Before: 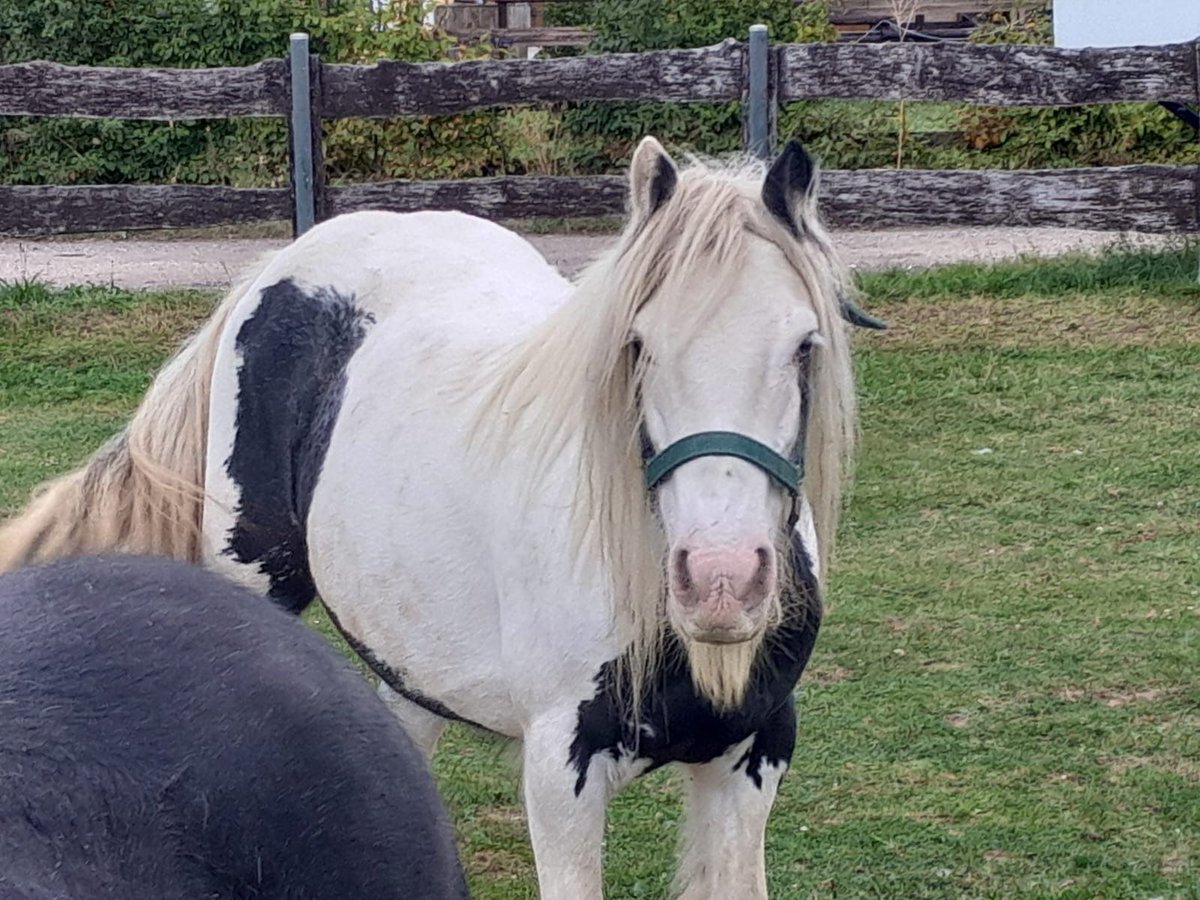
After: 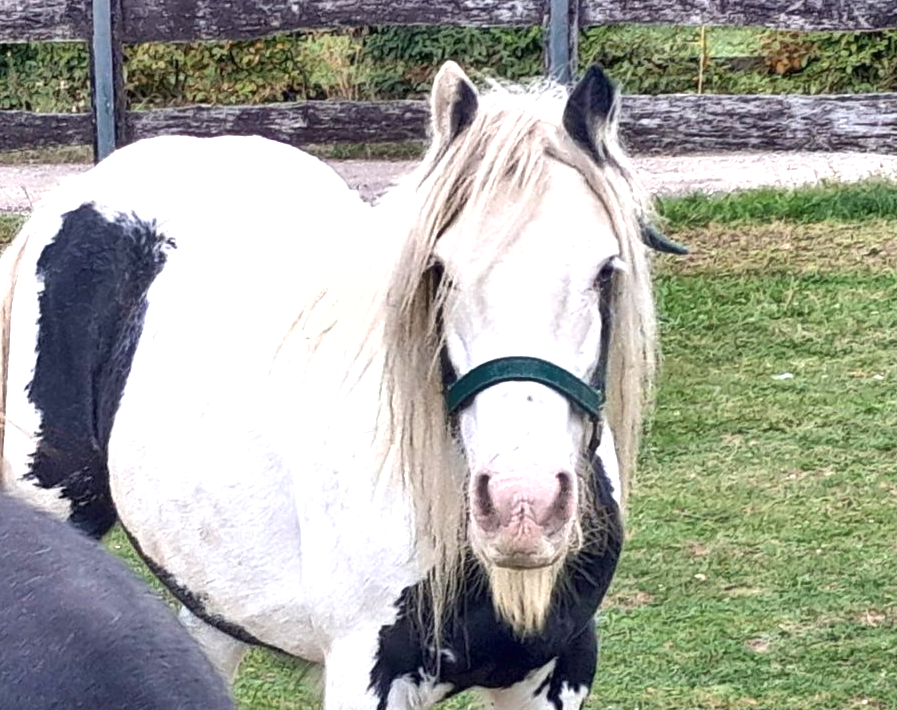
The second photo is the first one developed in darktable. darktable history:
shadows and highlights: low approximation 0.01, soften with gaussian
crop: left 16.63%, top 8.429%, right 8.541%, bottom 12.656%
exposure: black level correction 0, exposure 1.001 EV, compensate highlight preservation false
